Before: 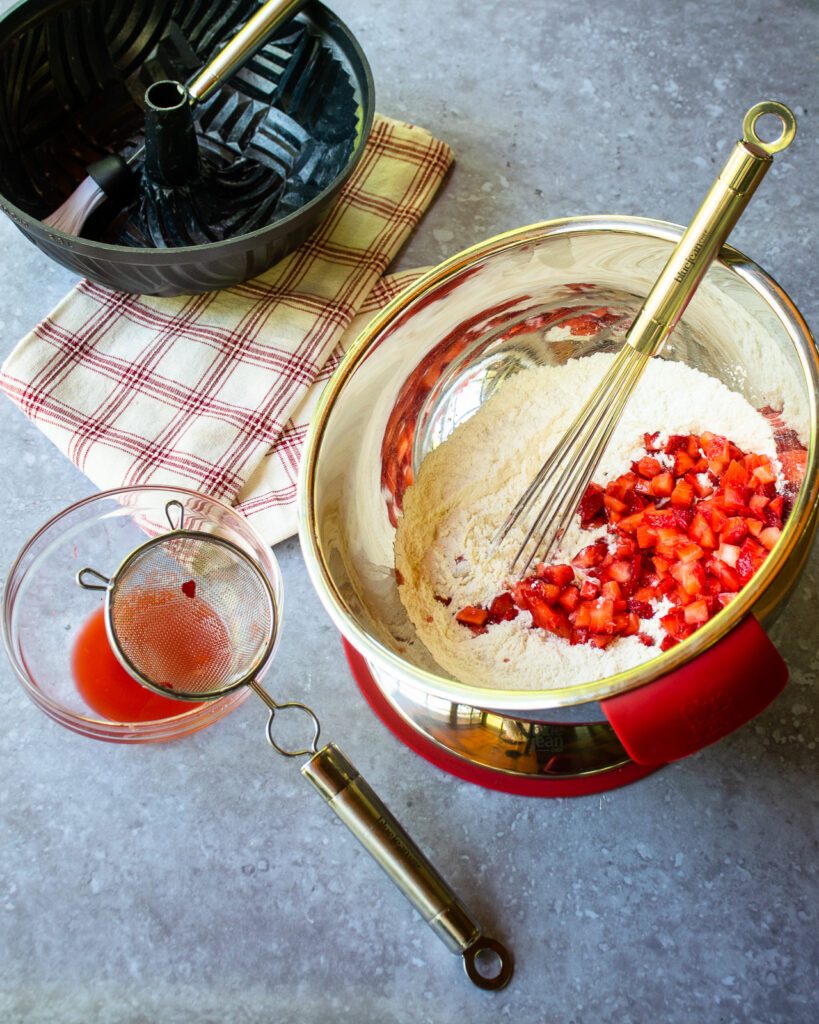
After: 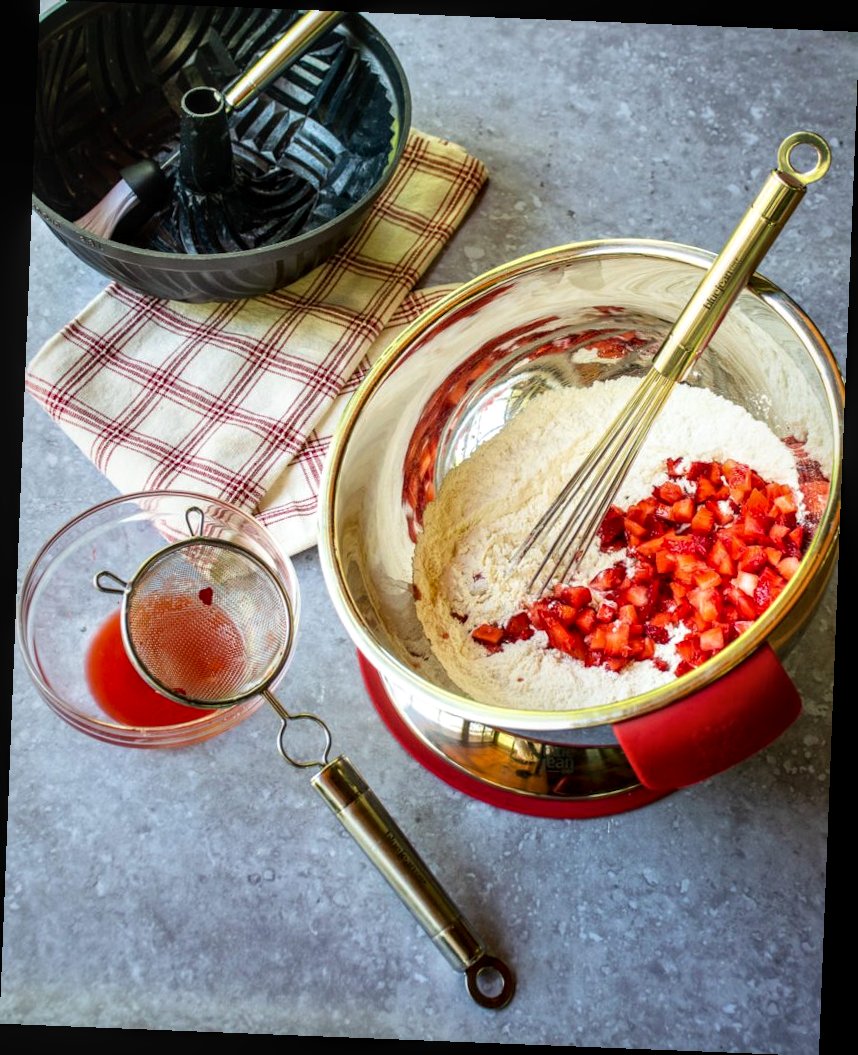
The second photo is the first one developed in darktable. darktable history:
local contrast: detail 130%
rotate and perspective: rotation 2.27°, automatic cropping off
